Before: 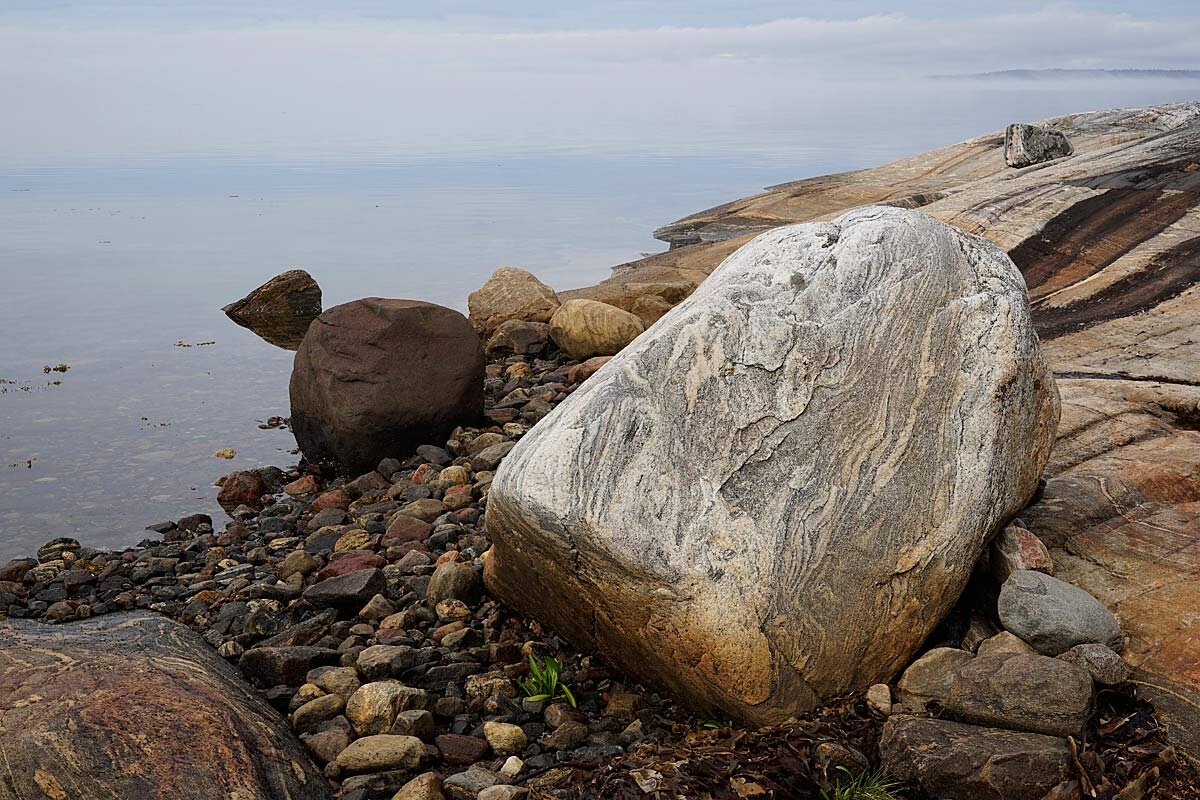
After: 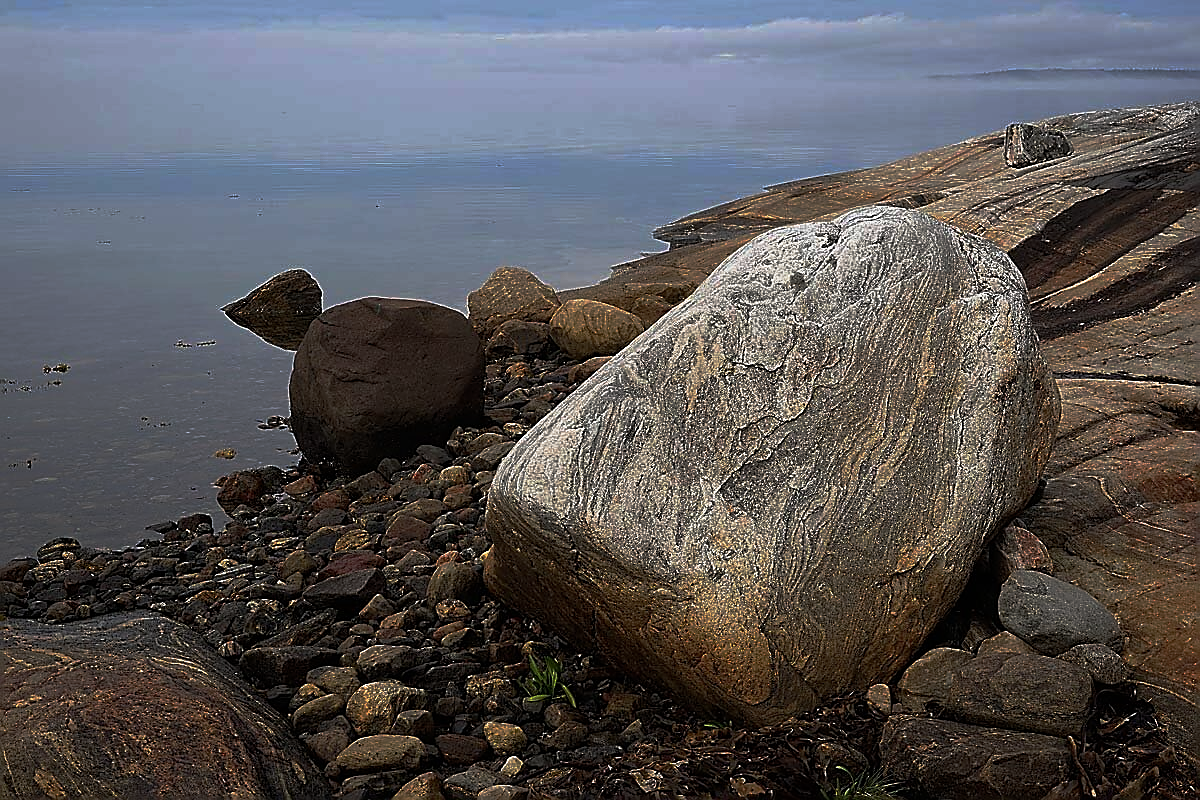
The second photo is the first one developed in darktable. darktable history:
base curve: curves: ch0 [(0, 0) (0.564, 0.291) (0.802, 0.731) (1, 1)], preserve colors none
sharpen: radius 1.378, amount 1.261, threshold 0.748
